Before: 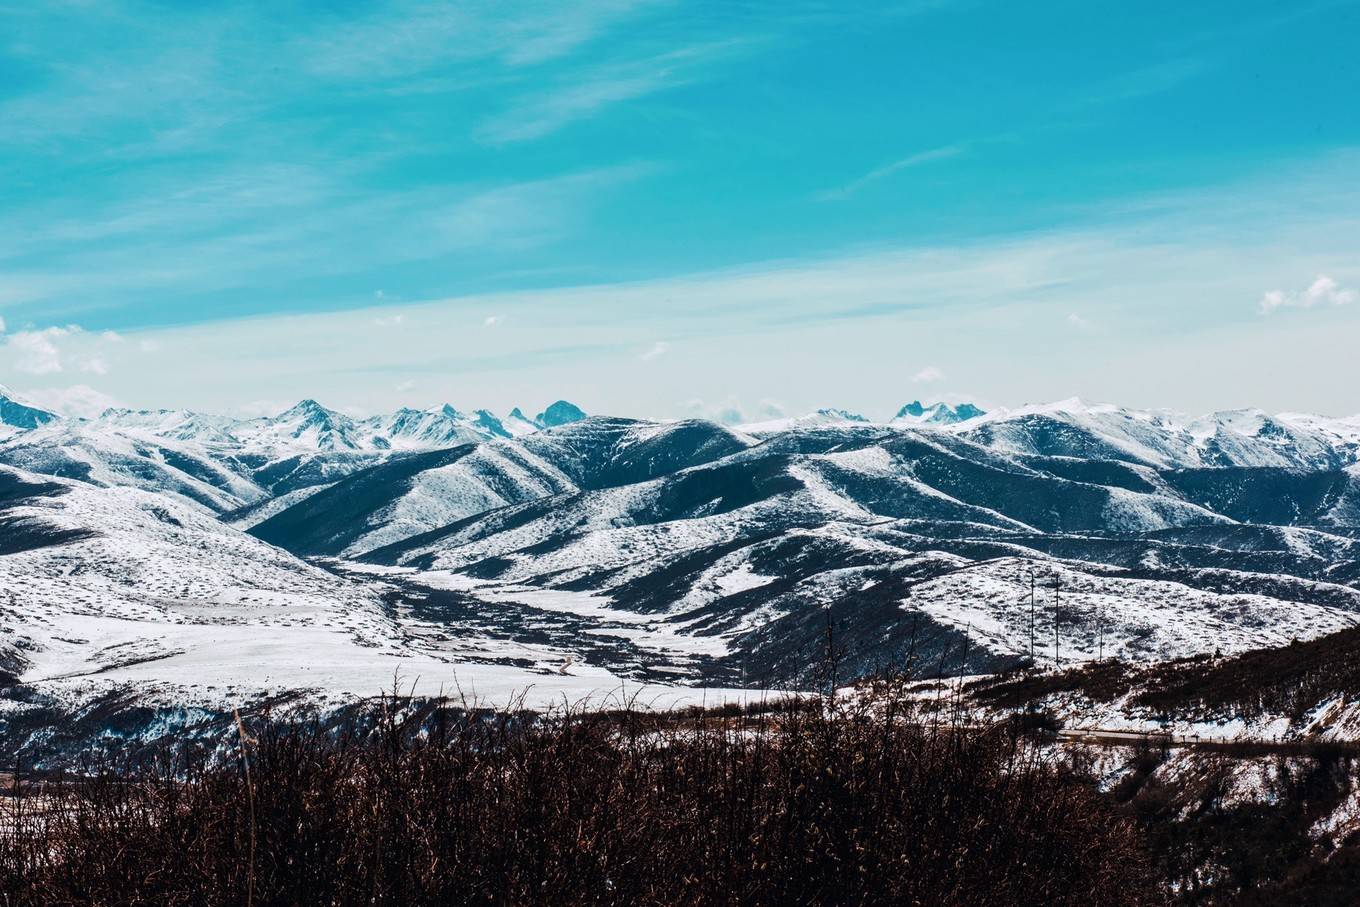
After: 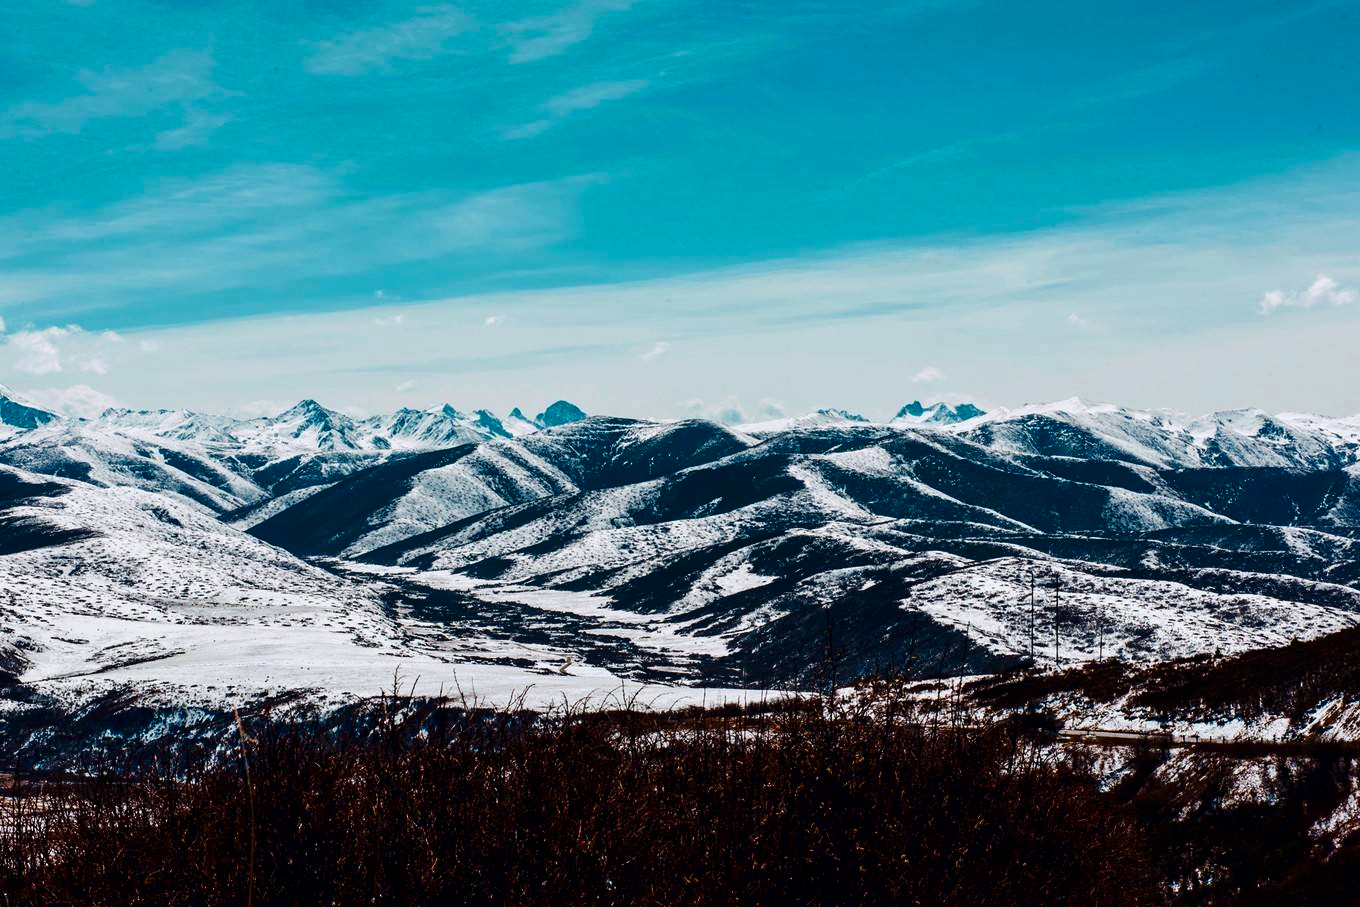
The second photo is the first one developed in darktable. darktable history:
contrast brightness saturation: contrast 0.133, brightness -0.238, saturation 0.146
